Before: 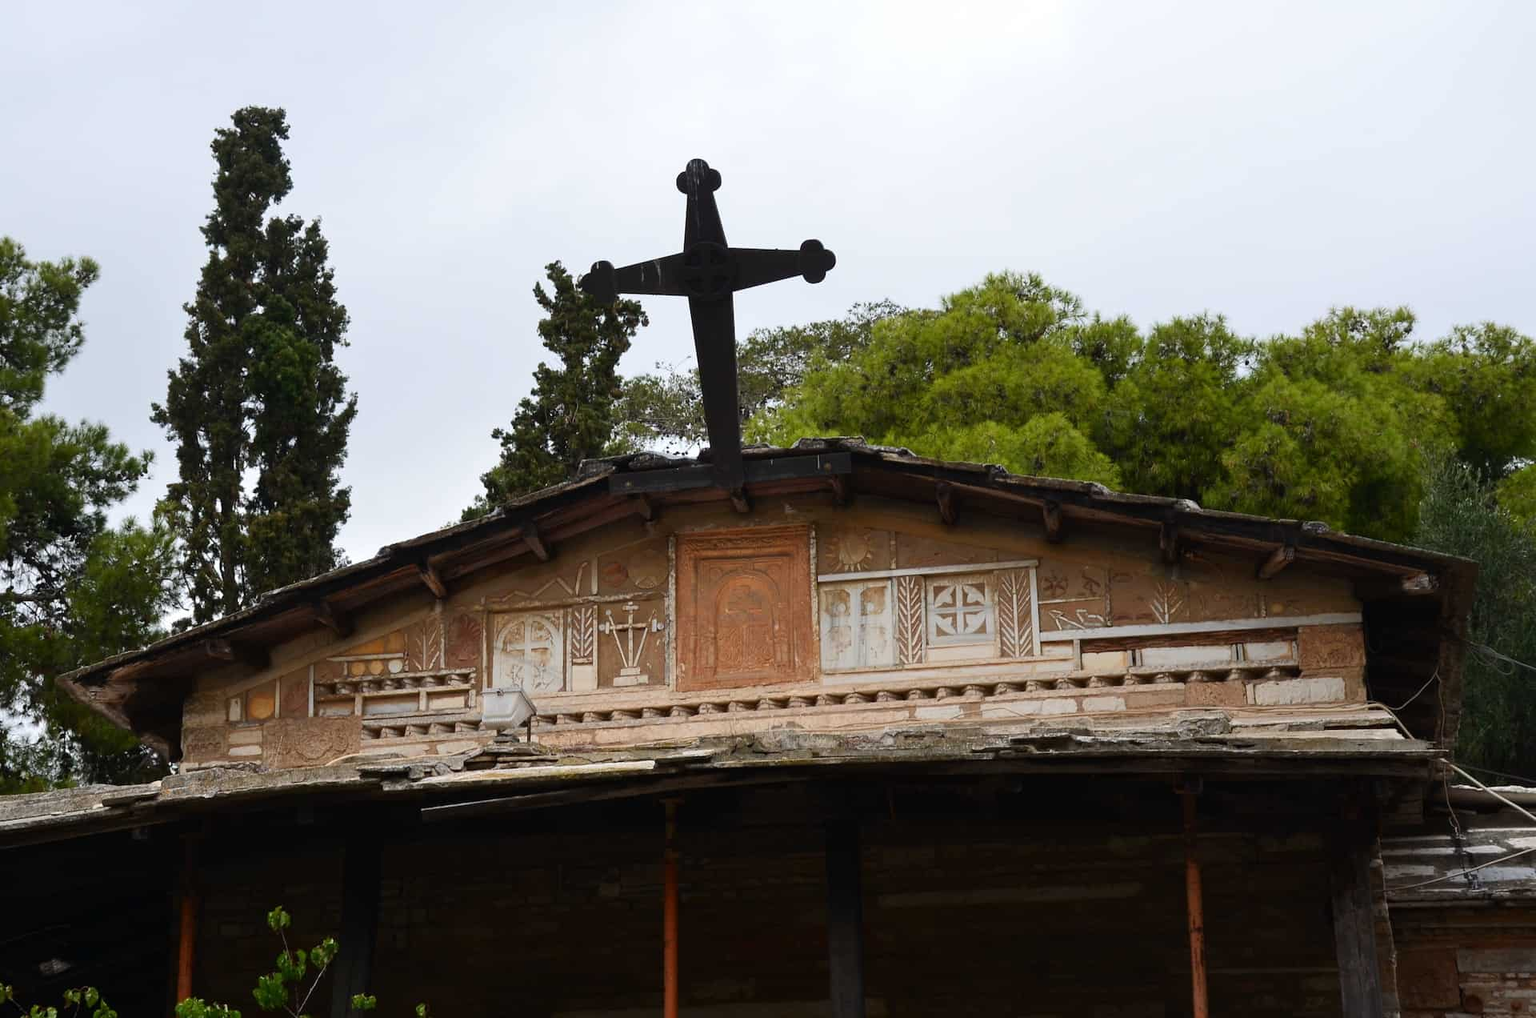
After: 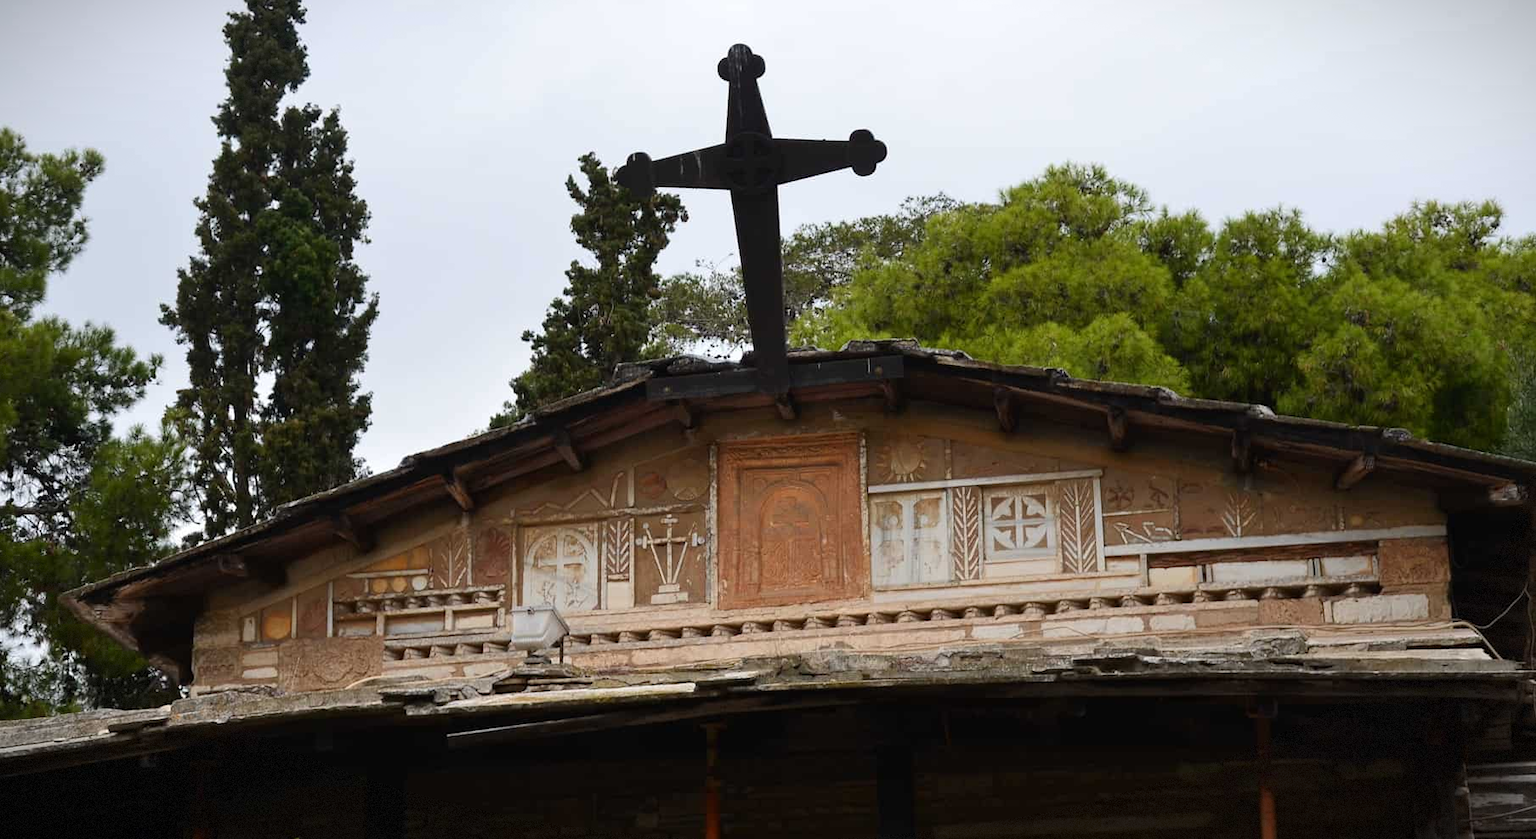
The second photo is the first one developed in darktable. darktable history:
crop and rotate: angle 0.058°, top 11.561%, right 5.71%, bottom 10.629%
vignetting: fall-off start 99.98%, fall-off radius 64.95%, brightness -0.58, saturation -0.247, automatic ratio true, dithering 8-bit output
